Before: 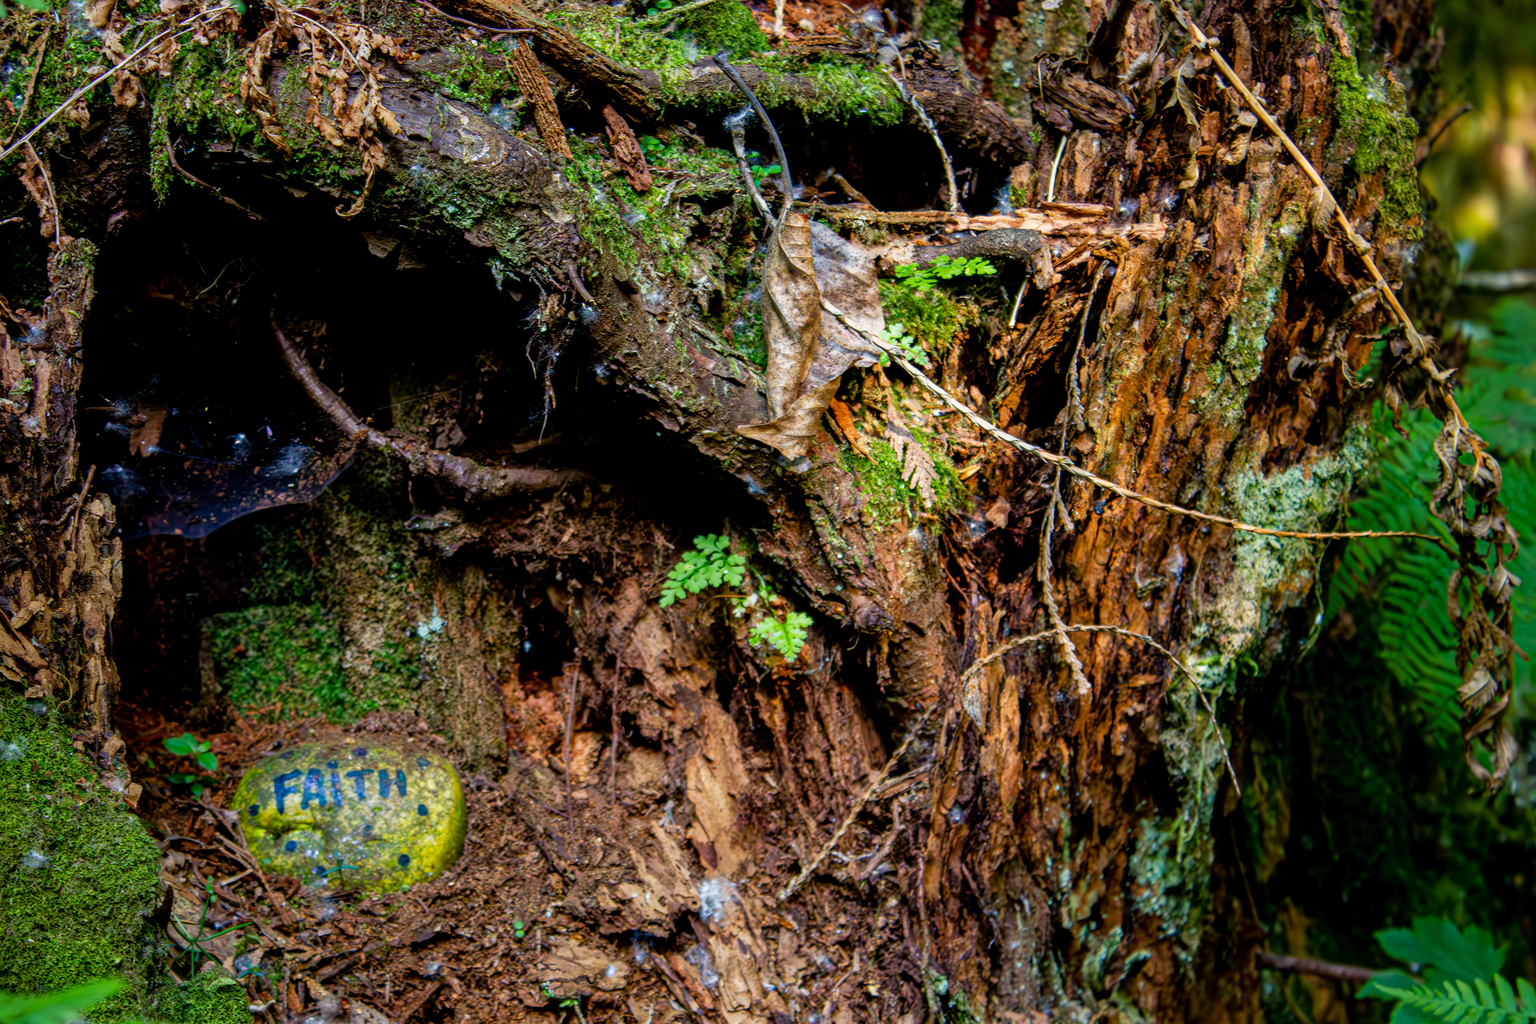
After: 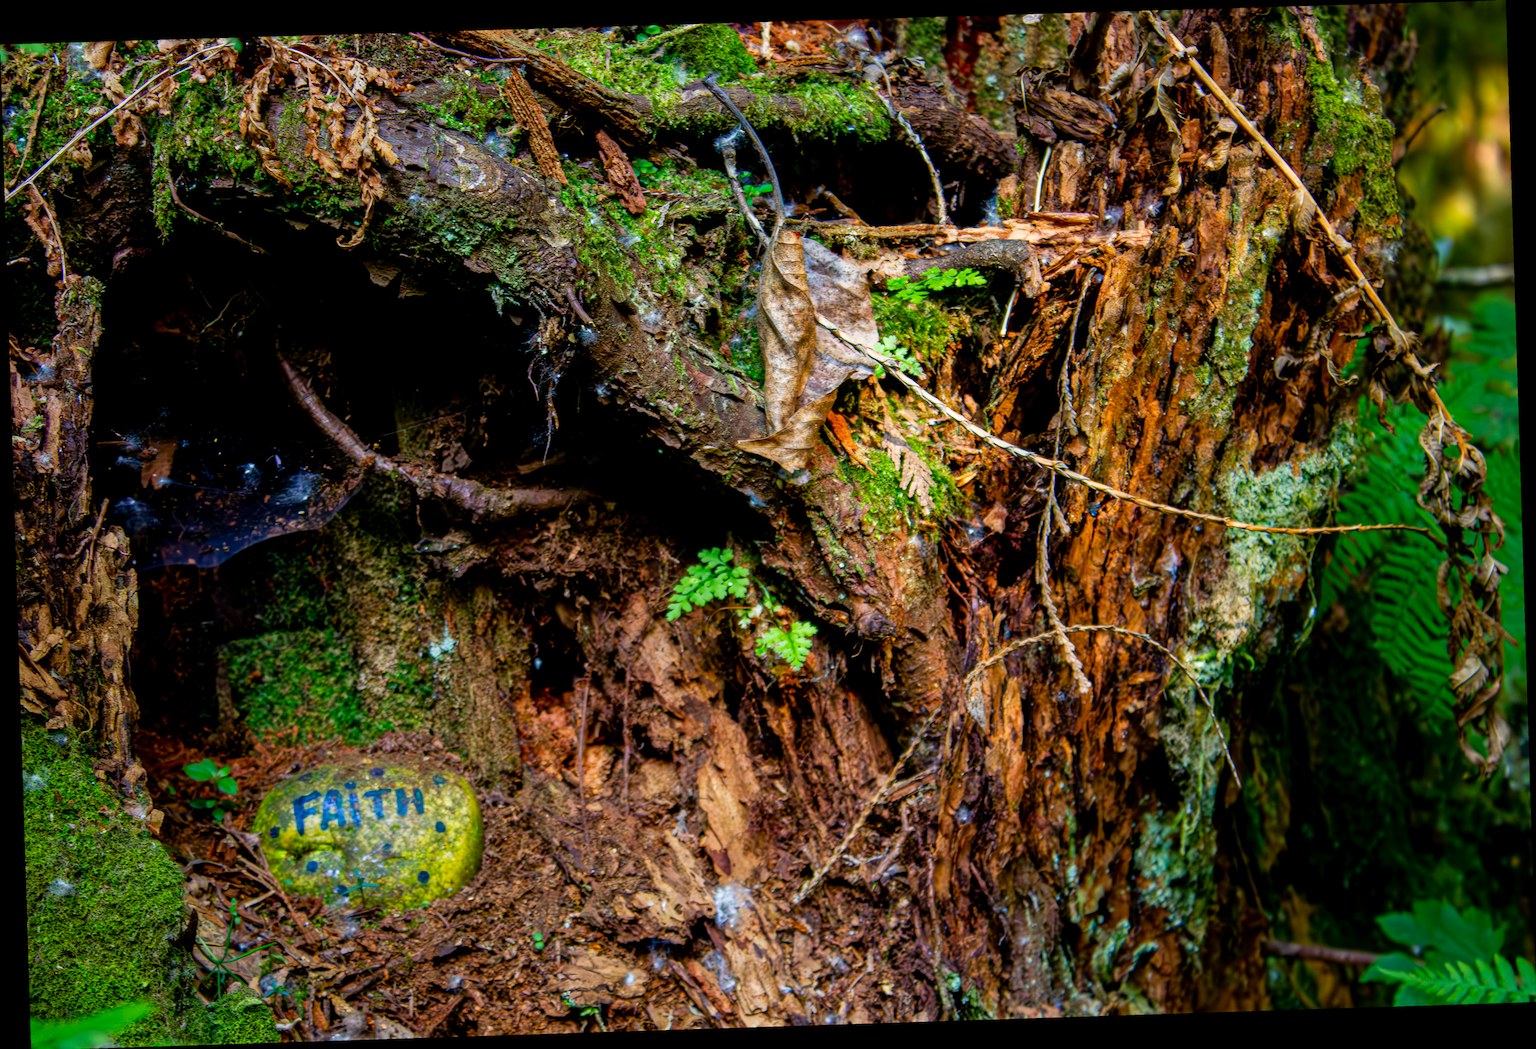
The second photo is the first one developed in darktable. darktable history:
color contrast: green-magenta contrast 1.2, blue-yellow contrast 1.2
rotate and perspective: rotation -1.77°, lens shift (horizontal) 0.004, automatic cropping off
